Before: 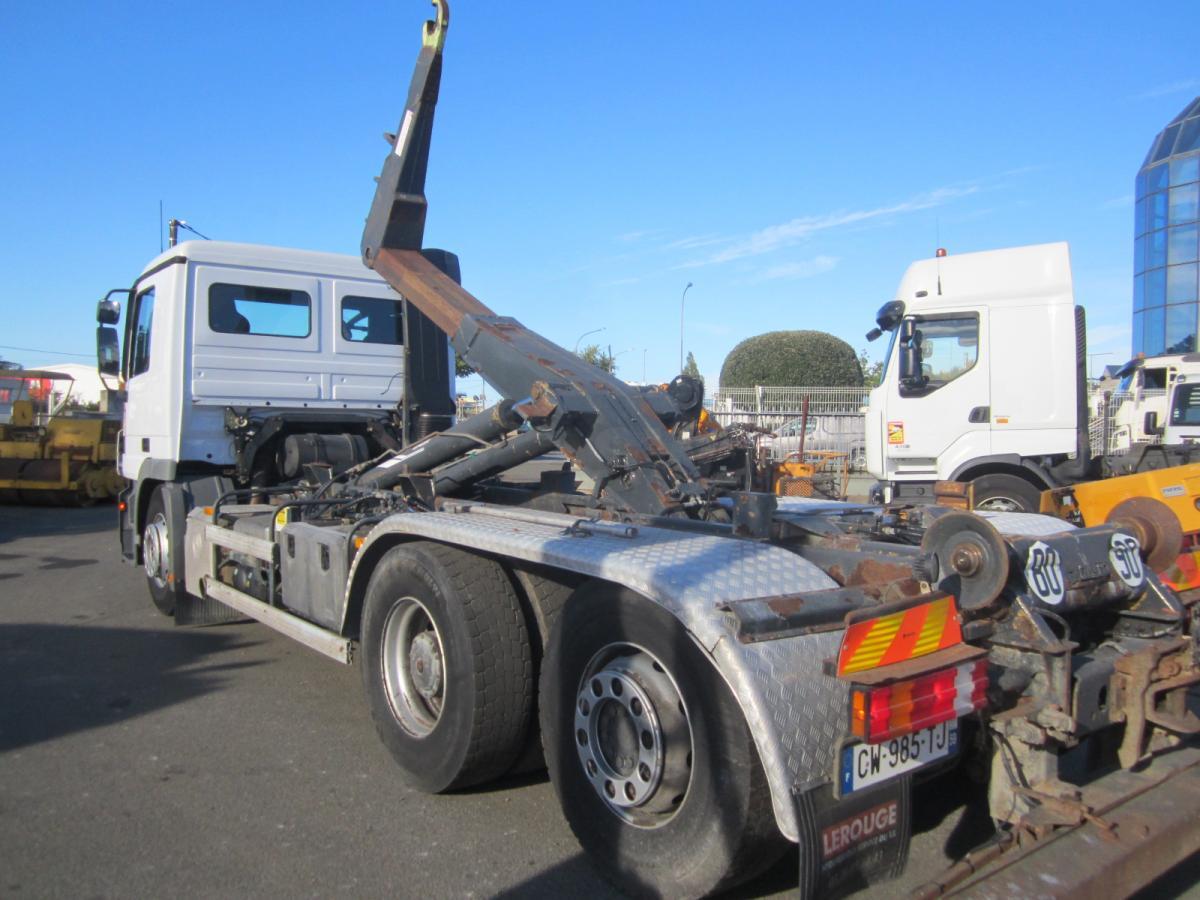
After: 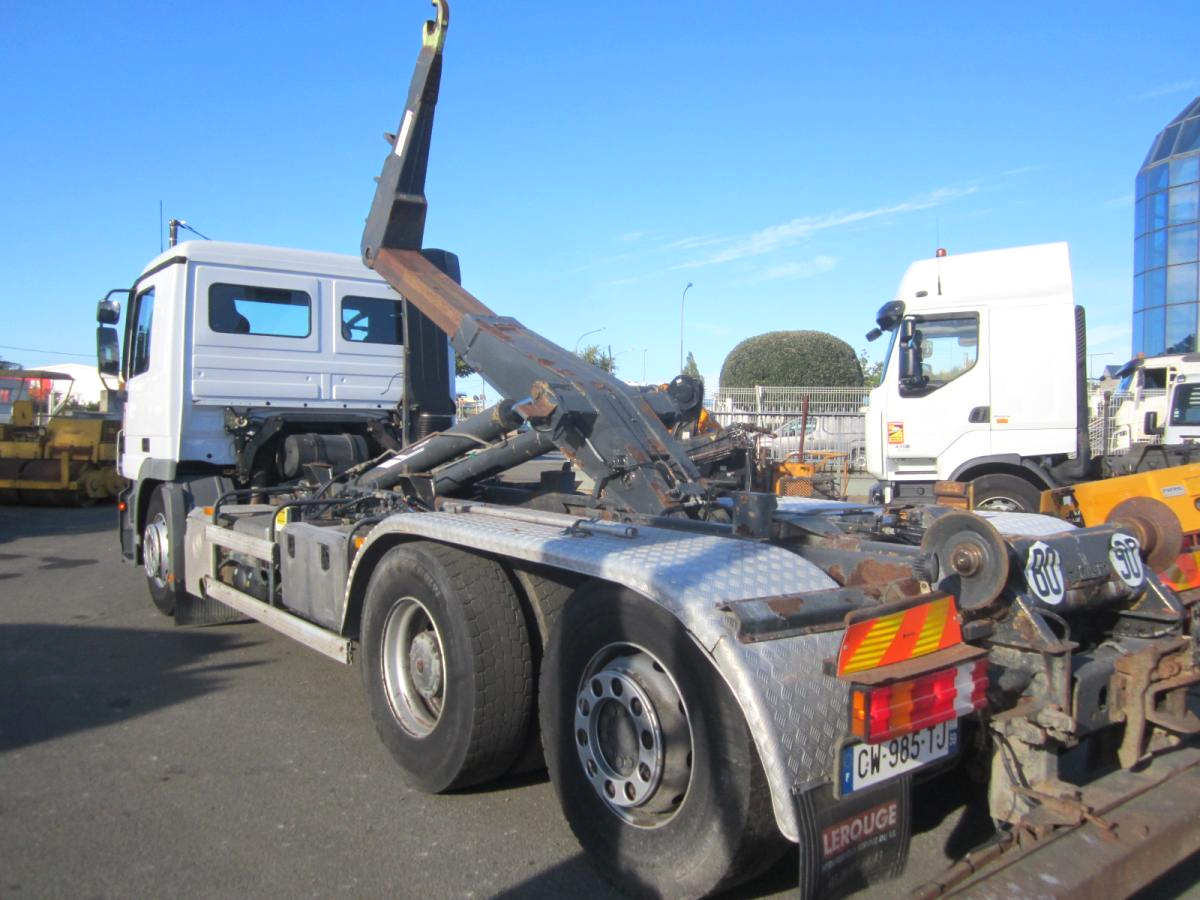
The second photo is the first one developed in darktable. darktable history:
contrast equalizer: octaves 7, y [[0.5 ×6], [0.5 ×6], [0.5, 0.5, 0.501, 0.545, 0.707, 0.863], [0 ×6], [0 ×6]]
exposure: exposure 0.2 EV, compensate highlight preservation false
